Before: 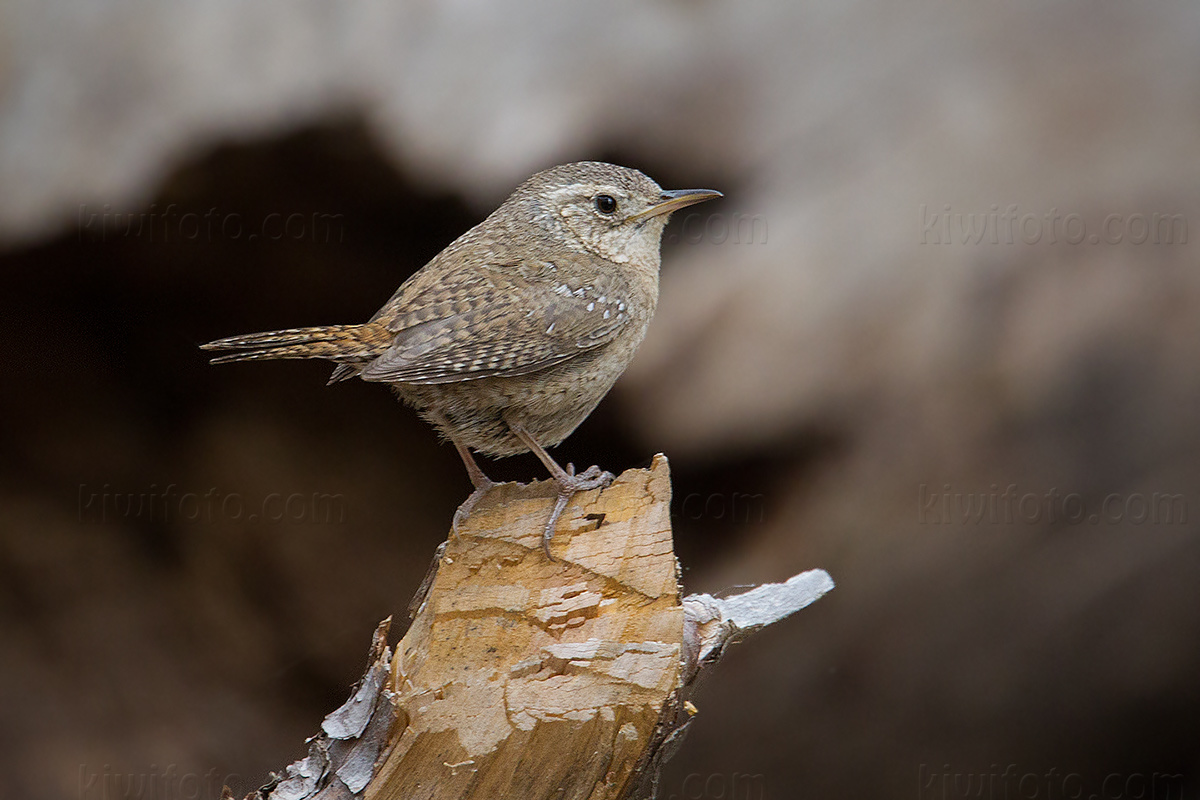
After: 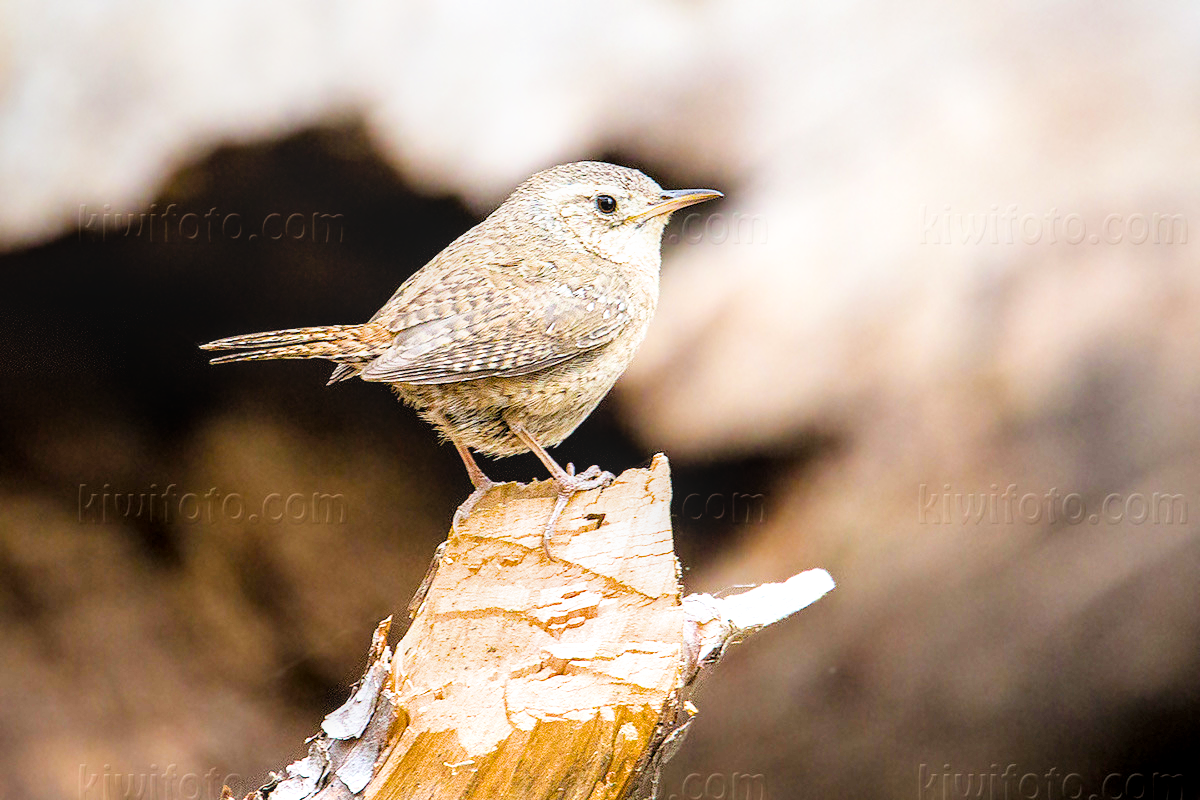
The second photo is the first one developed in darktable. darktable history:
local contrast: on, module defaults
filmic rgb: black relative exposure -5 EV, hardness 2.88, contrast 1.2, highlights saturation mix -30%
color balance rgb: perceptual saturation grading › global saturation 30%, perceptual brilliance grading › global brilliance 10%, global vibrance 20%
exposure: black level correction 0, exposure 2 EV, compensate highlight preservation false
